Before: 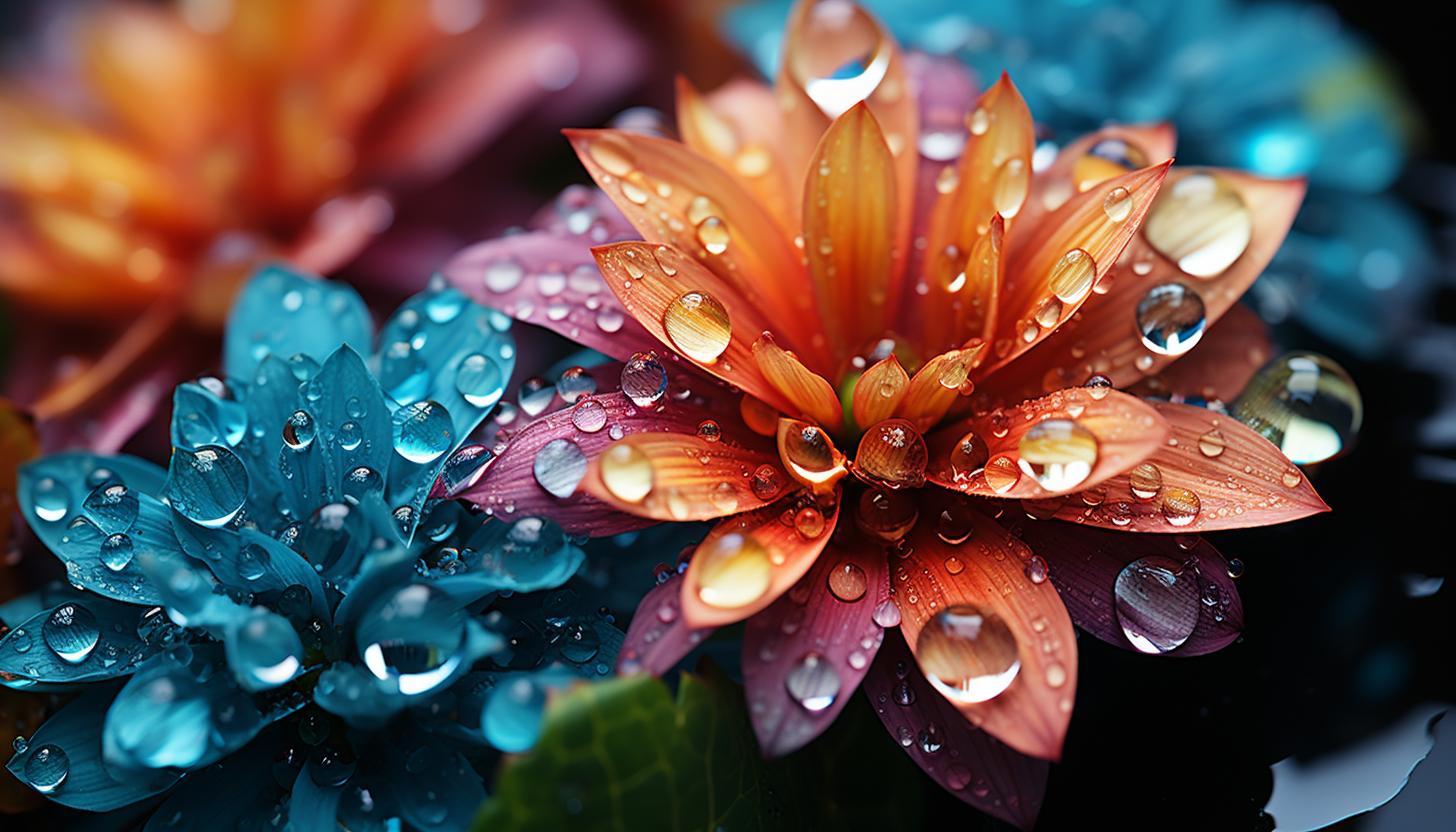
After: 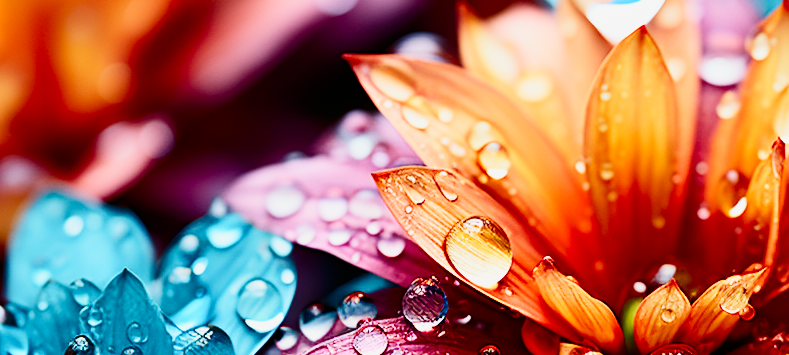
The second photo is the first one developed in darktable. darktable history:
crop: left 15.048%, top 9.039%, right 30.757%, bottom 48.276%
exposure: black level correction 0, exposure 0.499 EV, compensate exposure bias true, compensate highlight preservation false
filmic rgb: black relative exposure -7.39 EV, white relative exposure 5.08 EV, hardness 3.2, preserve chrominance no, color science v3 (2019), use custom middle-gray values true, iterations of high-quality reconstruction 0
contrast brightness saturation: contrast 0.396, brightness 0.048, saturation 0.255
